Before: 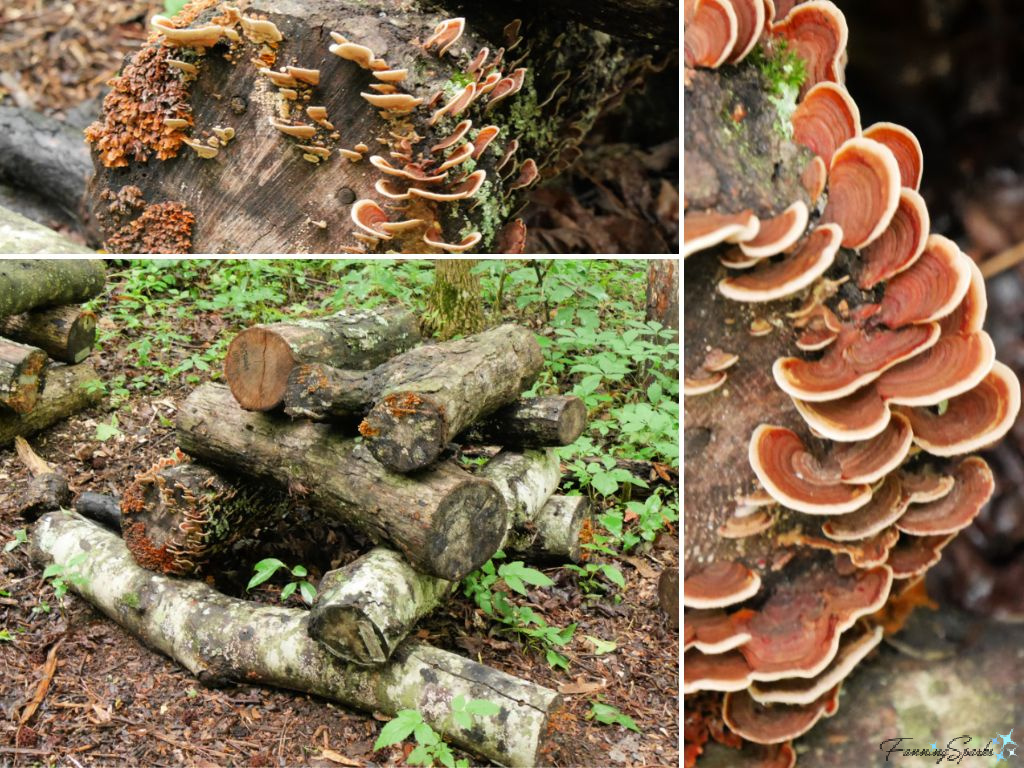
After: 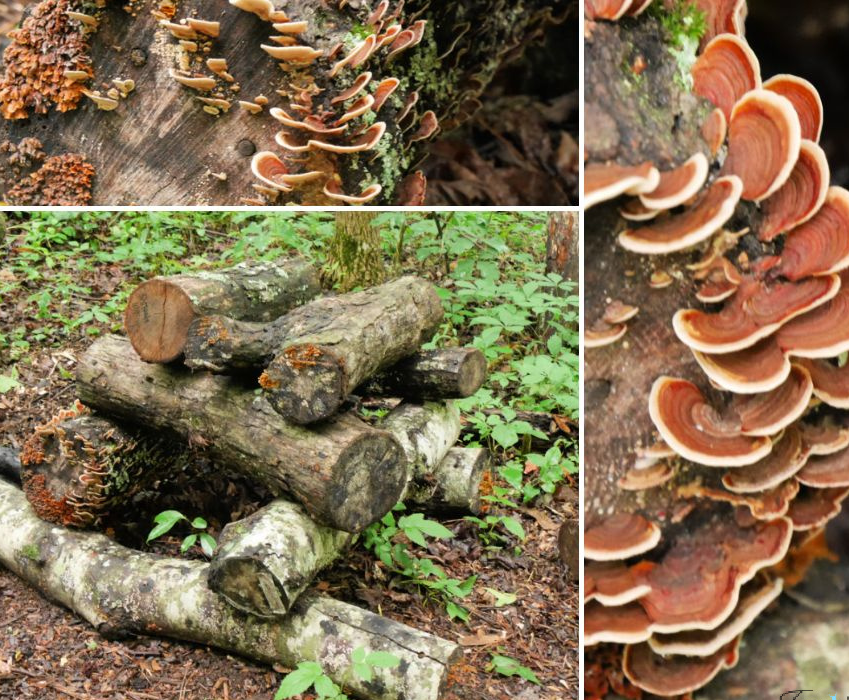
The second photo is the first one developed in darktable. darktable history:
crop: left 9.84%, top 6.344%, right 7.212%, bottom 2.42%
